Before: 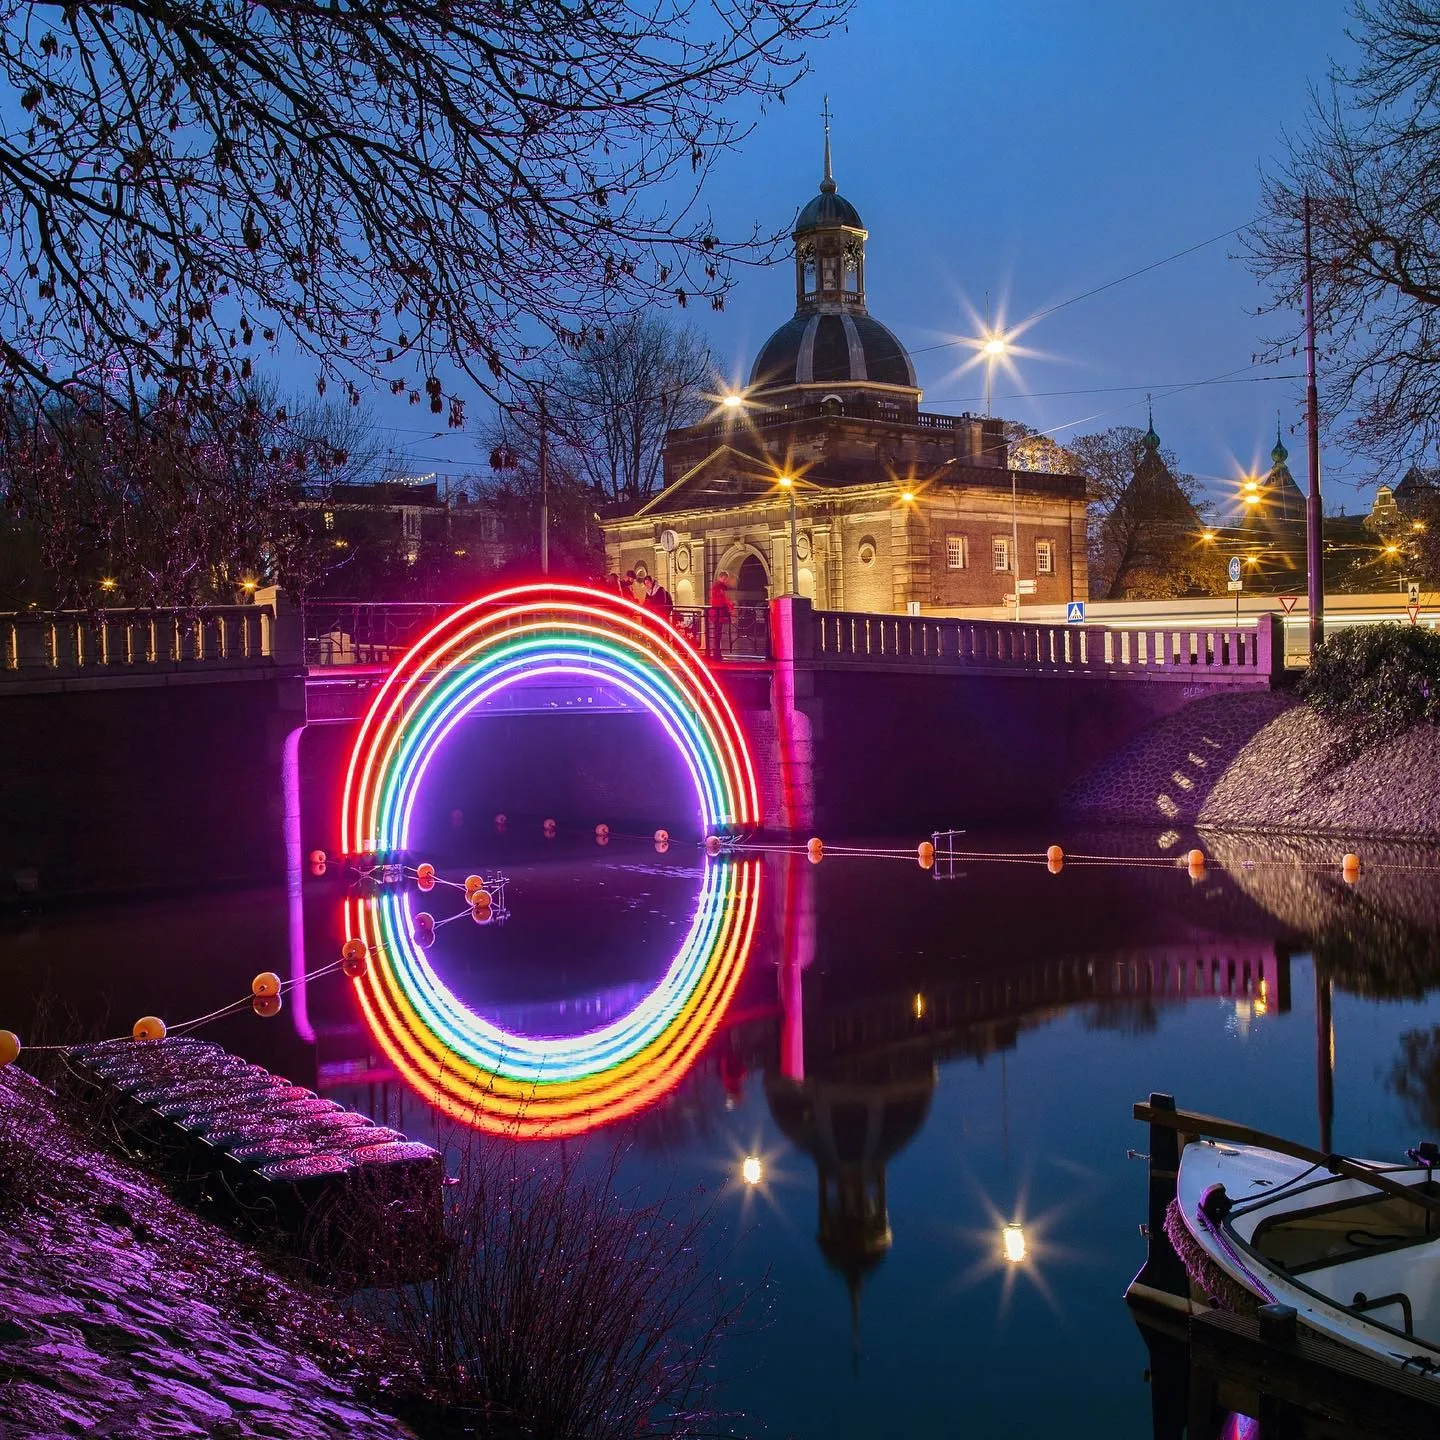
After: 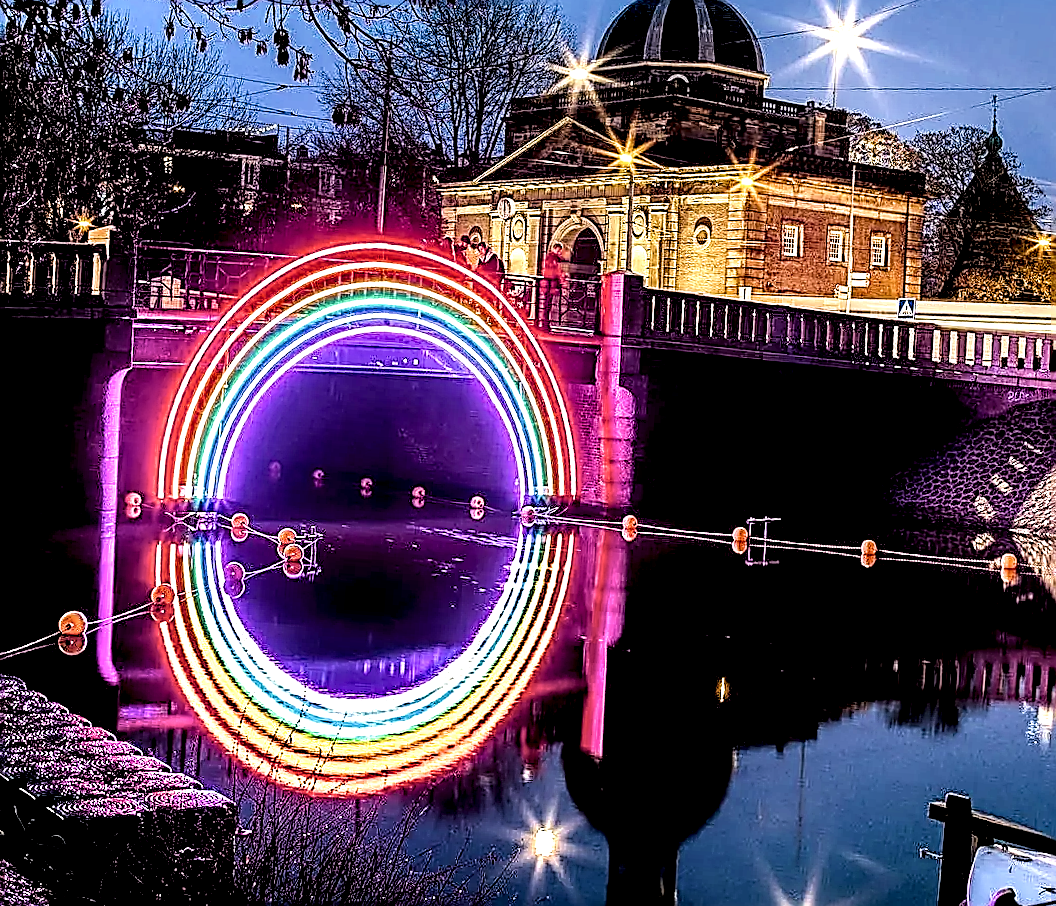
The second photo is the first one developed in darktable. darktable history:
tone equalizer: -8 EV -0.779 EV, -7 EV -0.722 EV, -6 EV -0.629 EV, -5 EV -0.389 EV, -3 EV 0.382 EV, -2 EV 0.6 EV, -1 EV 0.696 EV, +0 EV 0.749 EV
contrast brightness saturation: saturation -0.067
crop and rotate: angle -4.01°, left 9.726%, top 21.044%, right 11.951%, bottom 11.766%
local contrast: shadows 179%, detail 227%
filmic rgb: black relative exposure -3.84 EV, white relative exposure 3.48 EV, threshold 5.96 EV, hardness 2.57, contrast 1.104, enable highlight reconstruction true
color balance rgb: shadows lift › chroma 2.008%, shadows lift › hue 246.95°, perceptual saturation grading › global saturation 19.368%, contrast -10.159%
sharpen: amount 1.985
